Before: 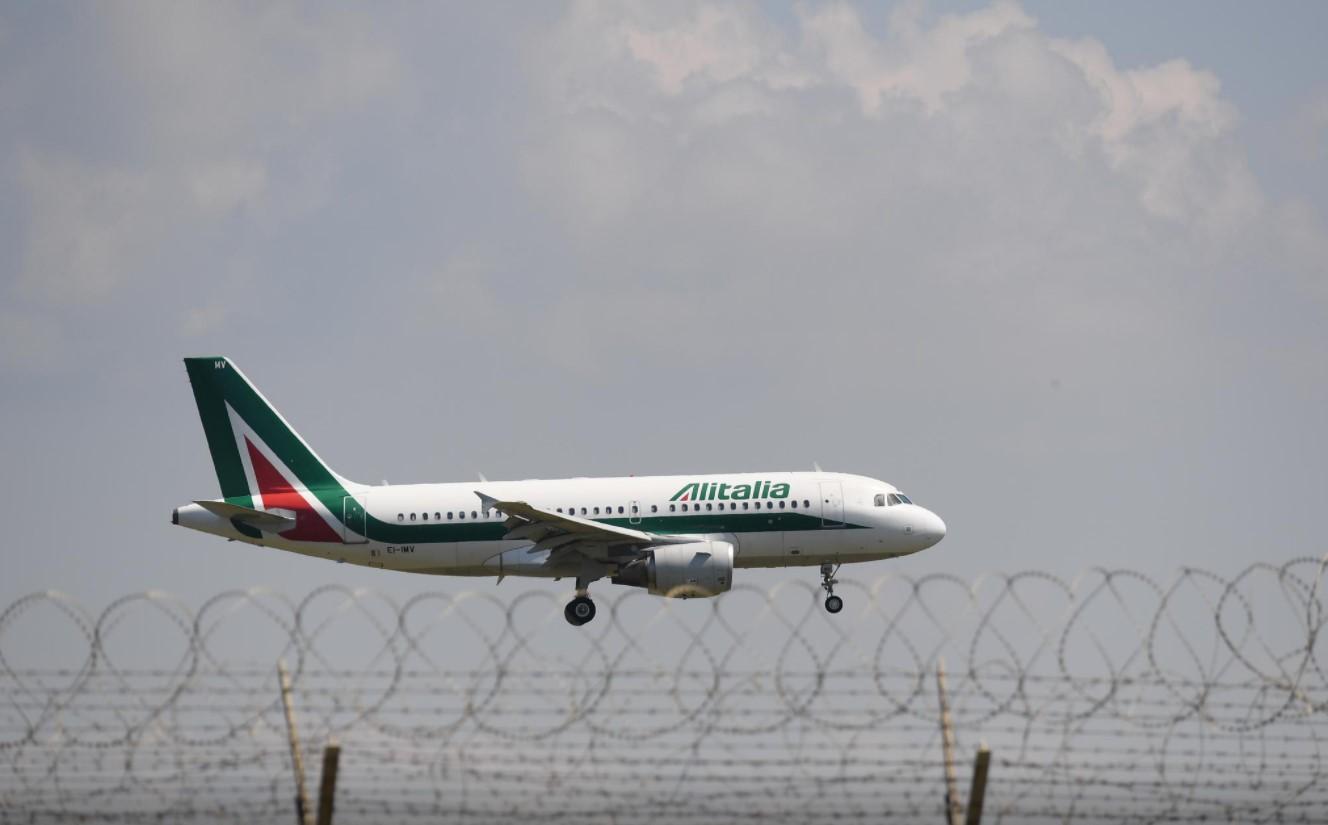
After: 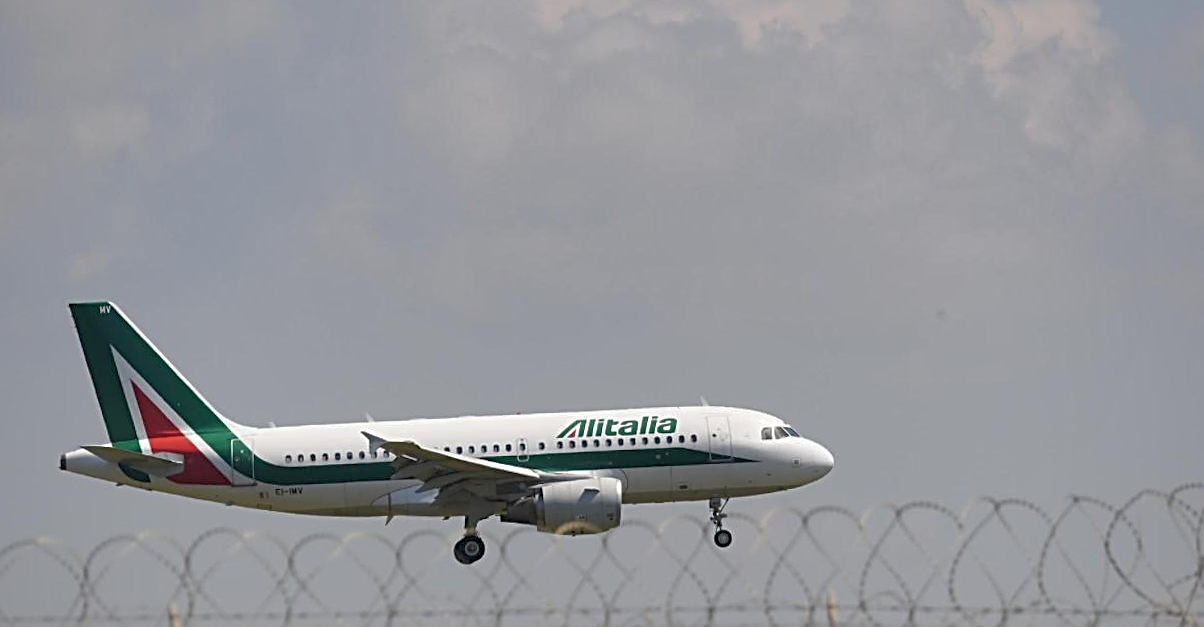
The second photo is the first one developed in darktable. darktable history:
rotate and perspective: rotation -1°, crop left 0.011, crop right 0.989, crop top 0.025, crop bottom 0.975
shadows and highlights: on, module defaults
sharpen: radius 2.676, amount 0.669
exposure: black level correction 0, compensate exposure bias true, compensate highlight preservation false
crop: left 8.155%, top 6.611%, bottom 15.385%
